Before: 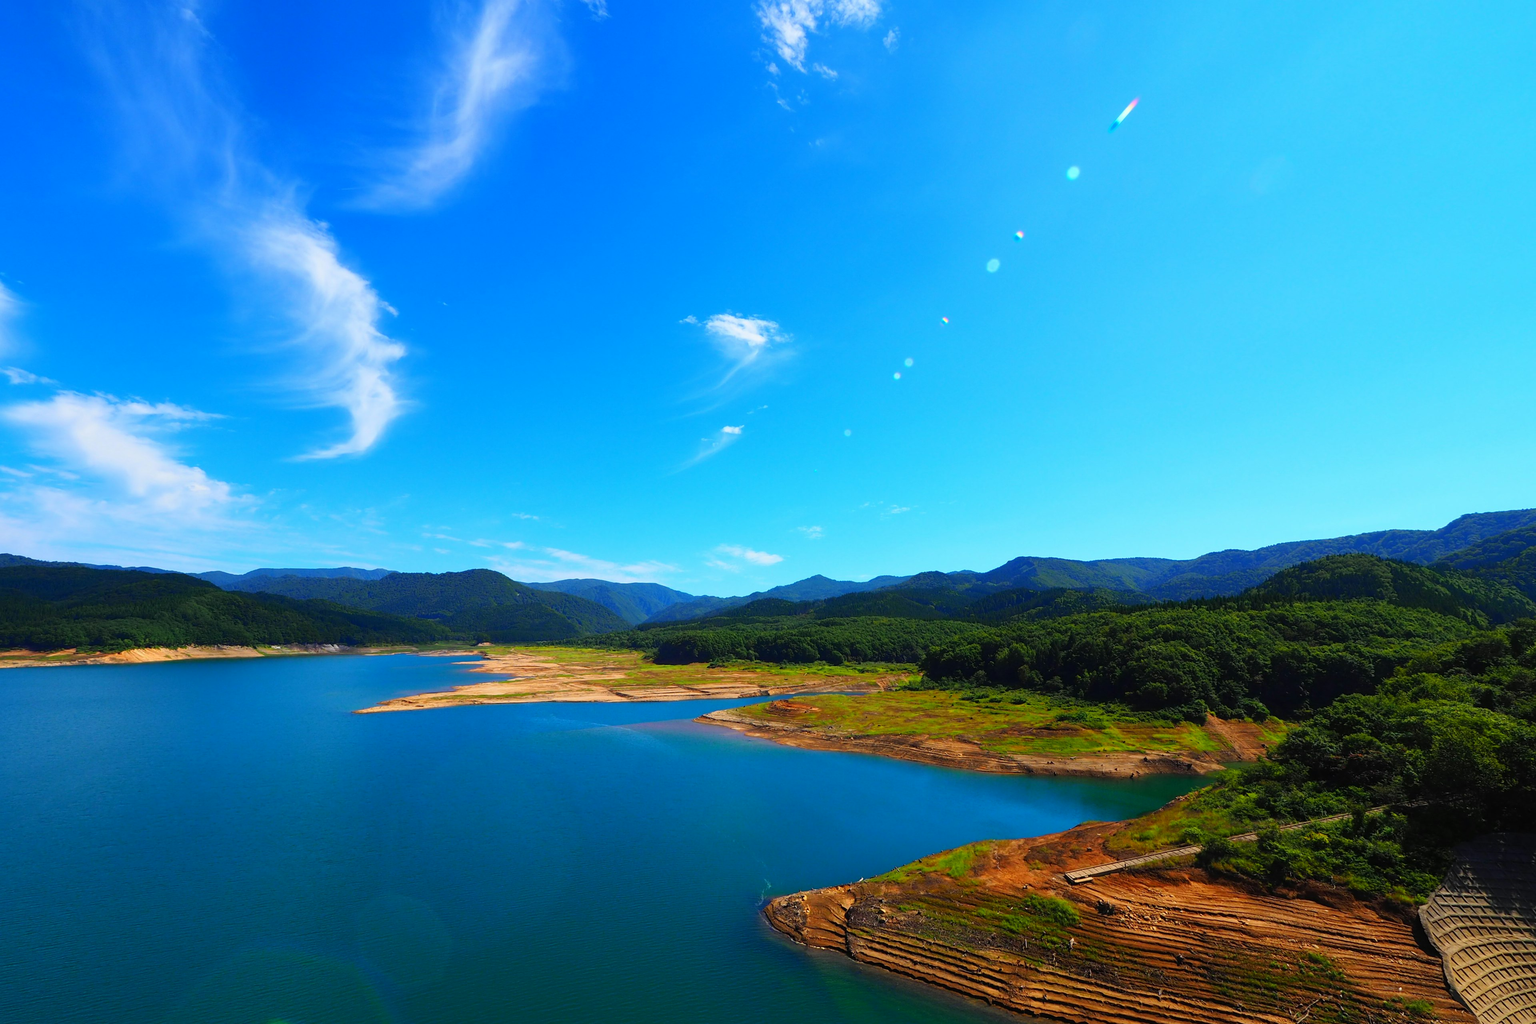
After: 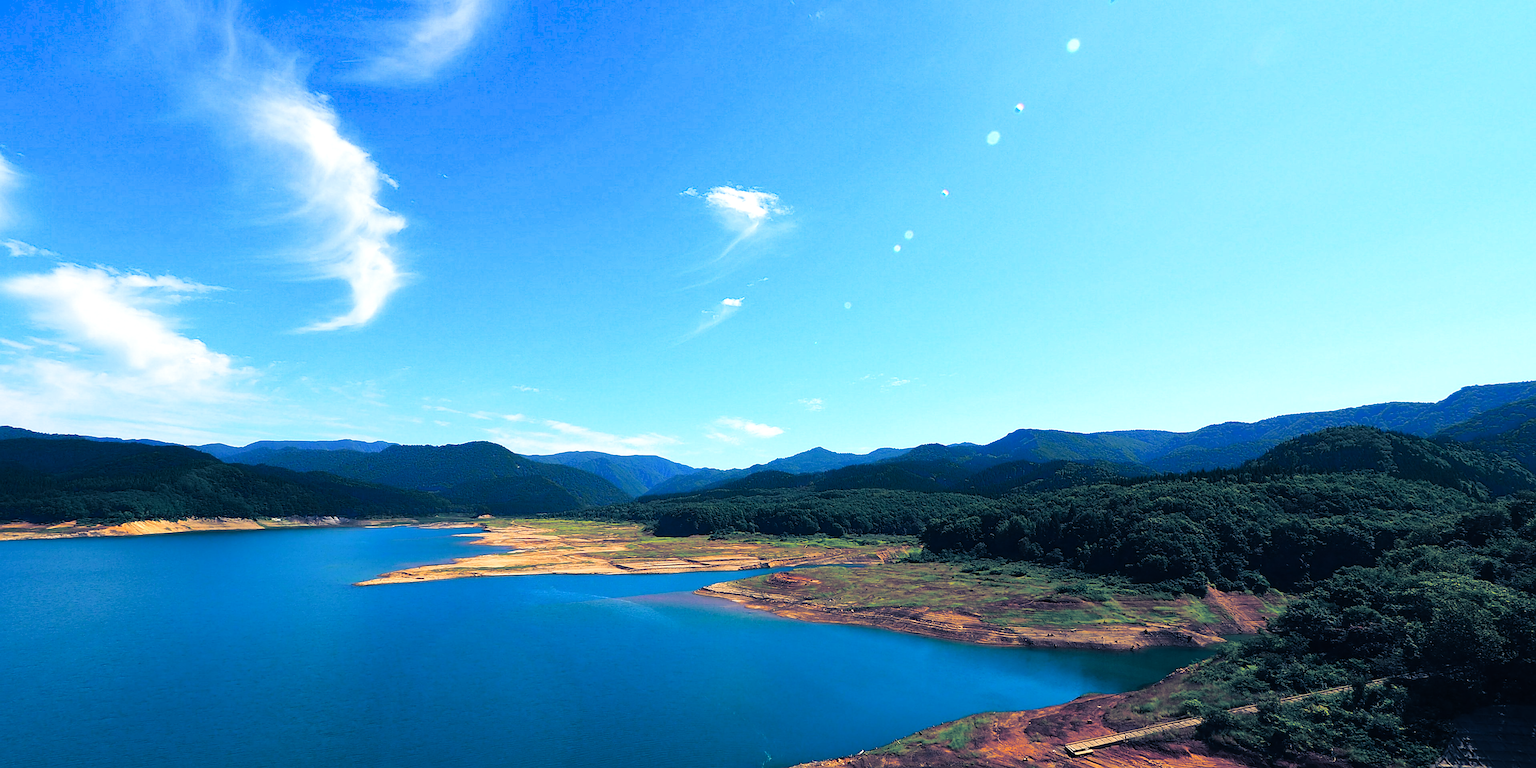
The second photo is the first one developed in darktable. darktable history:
sharpen: on, module defaults
crop and rotate: top 12.5%, bottom 12.5%
exposure: exposure 0.376 EV, compensate highlight preservation false
split-toning: shadows › hue 226.8°, shadows › saturation 0.84
